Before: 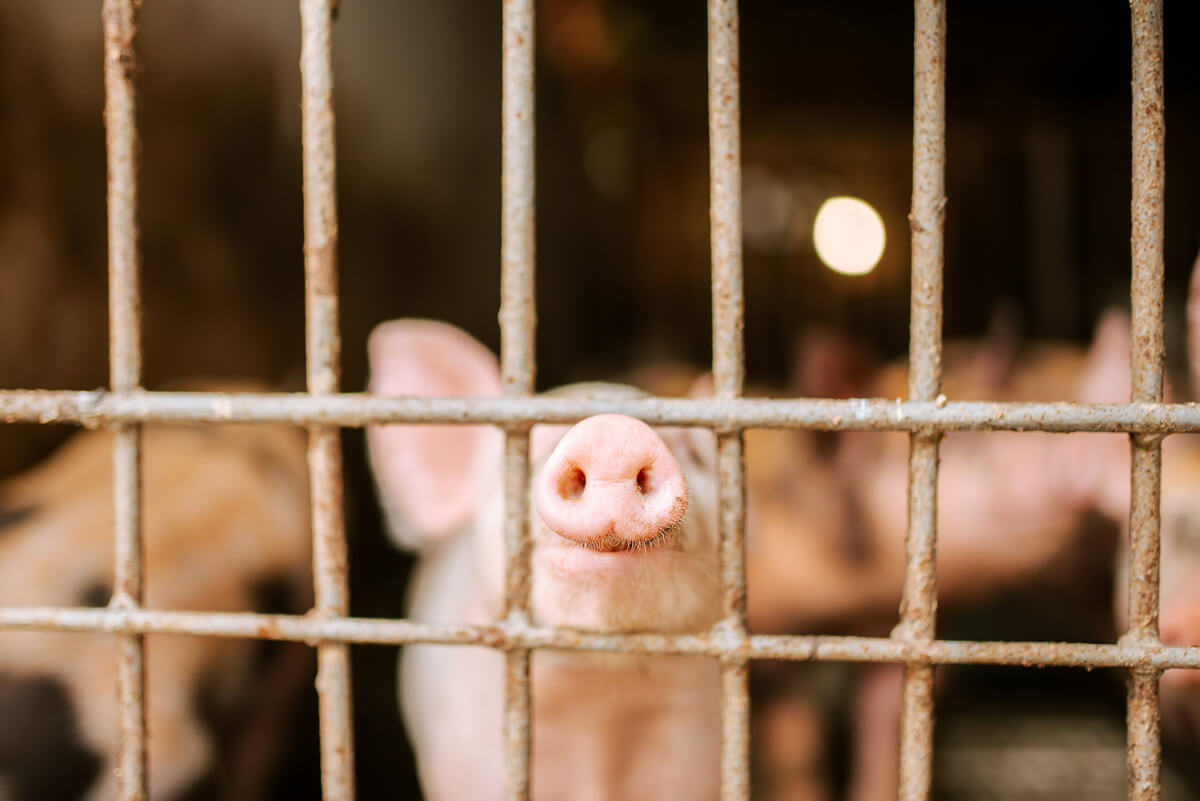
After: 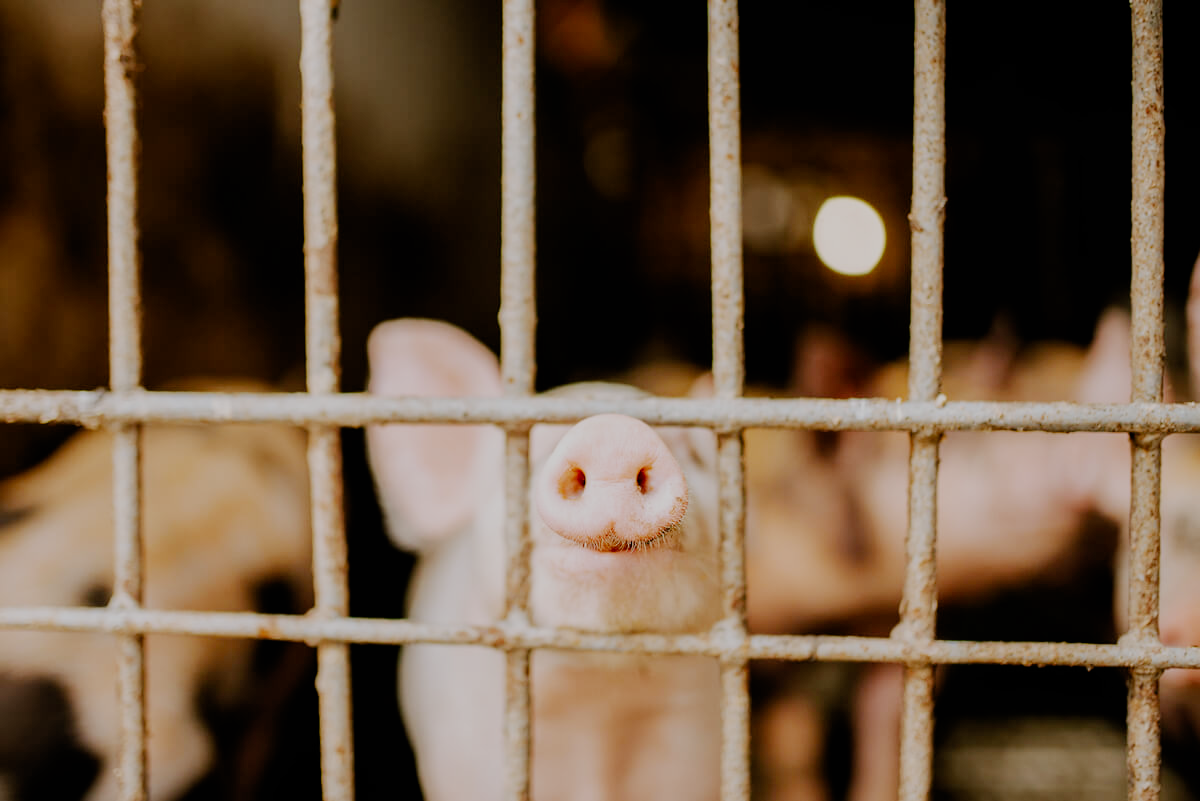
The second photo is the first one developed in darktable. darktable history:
filmic rgb: black relative exposure -6.22 EV, white relative exposure 6.98 EV, hardness 2.28, add noise in highlights 0.001, preserve chrominance no, color science v3 (2019), use custom middle-gray values true, contrast in highlights soft
